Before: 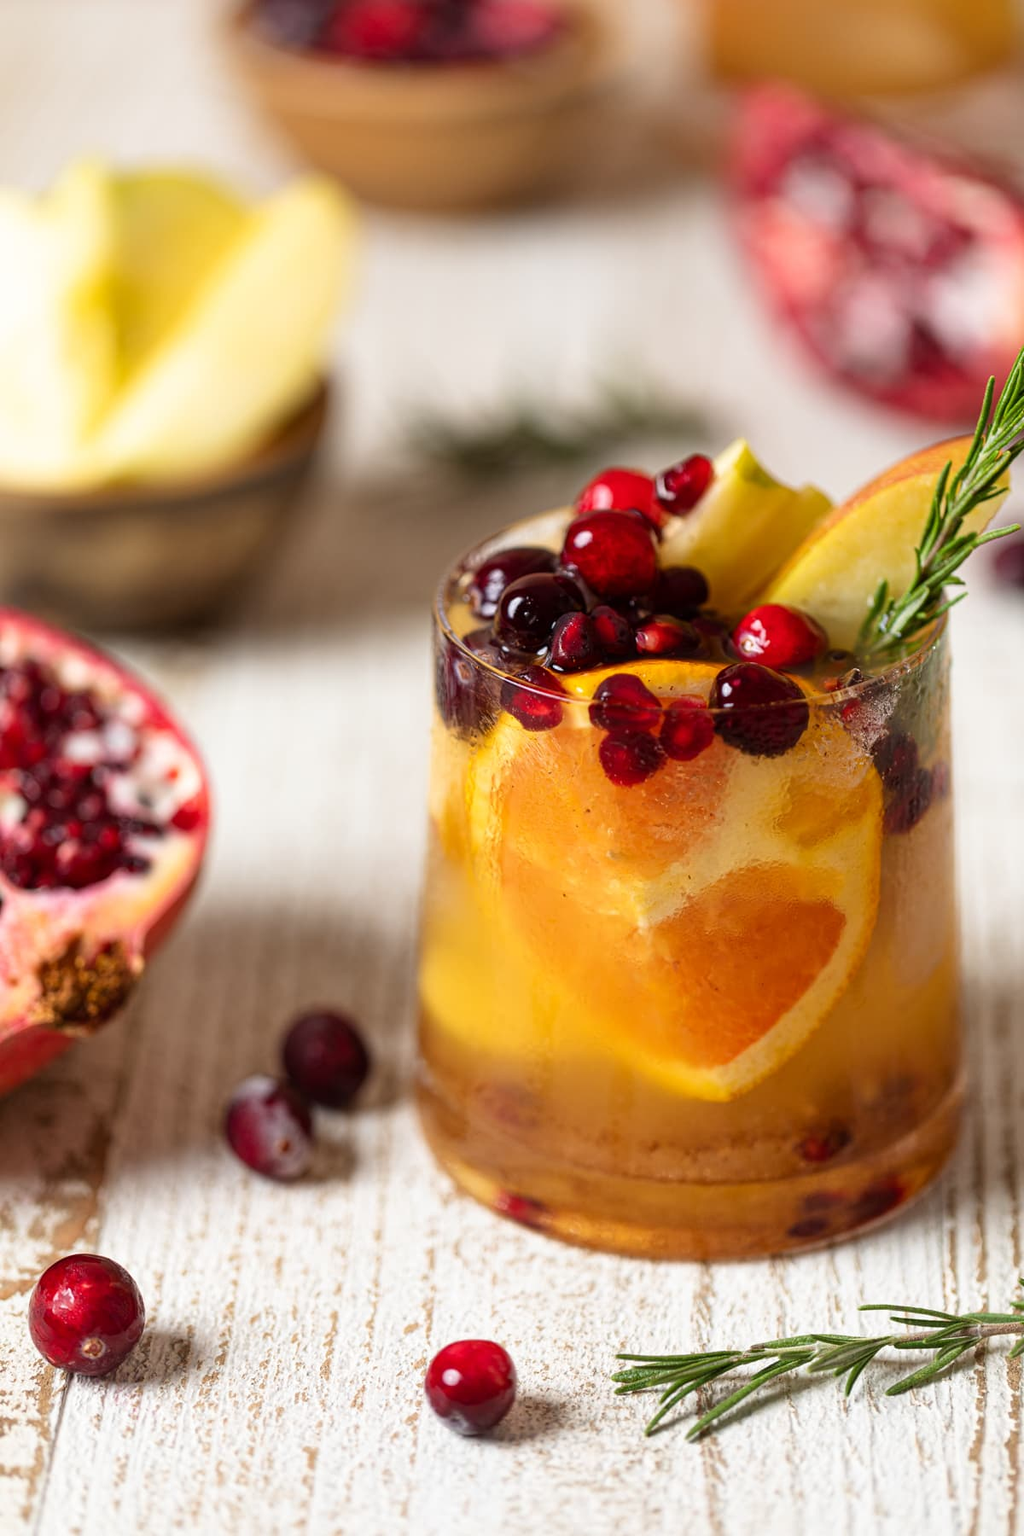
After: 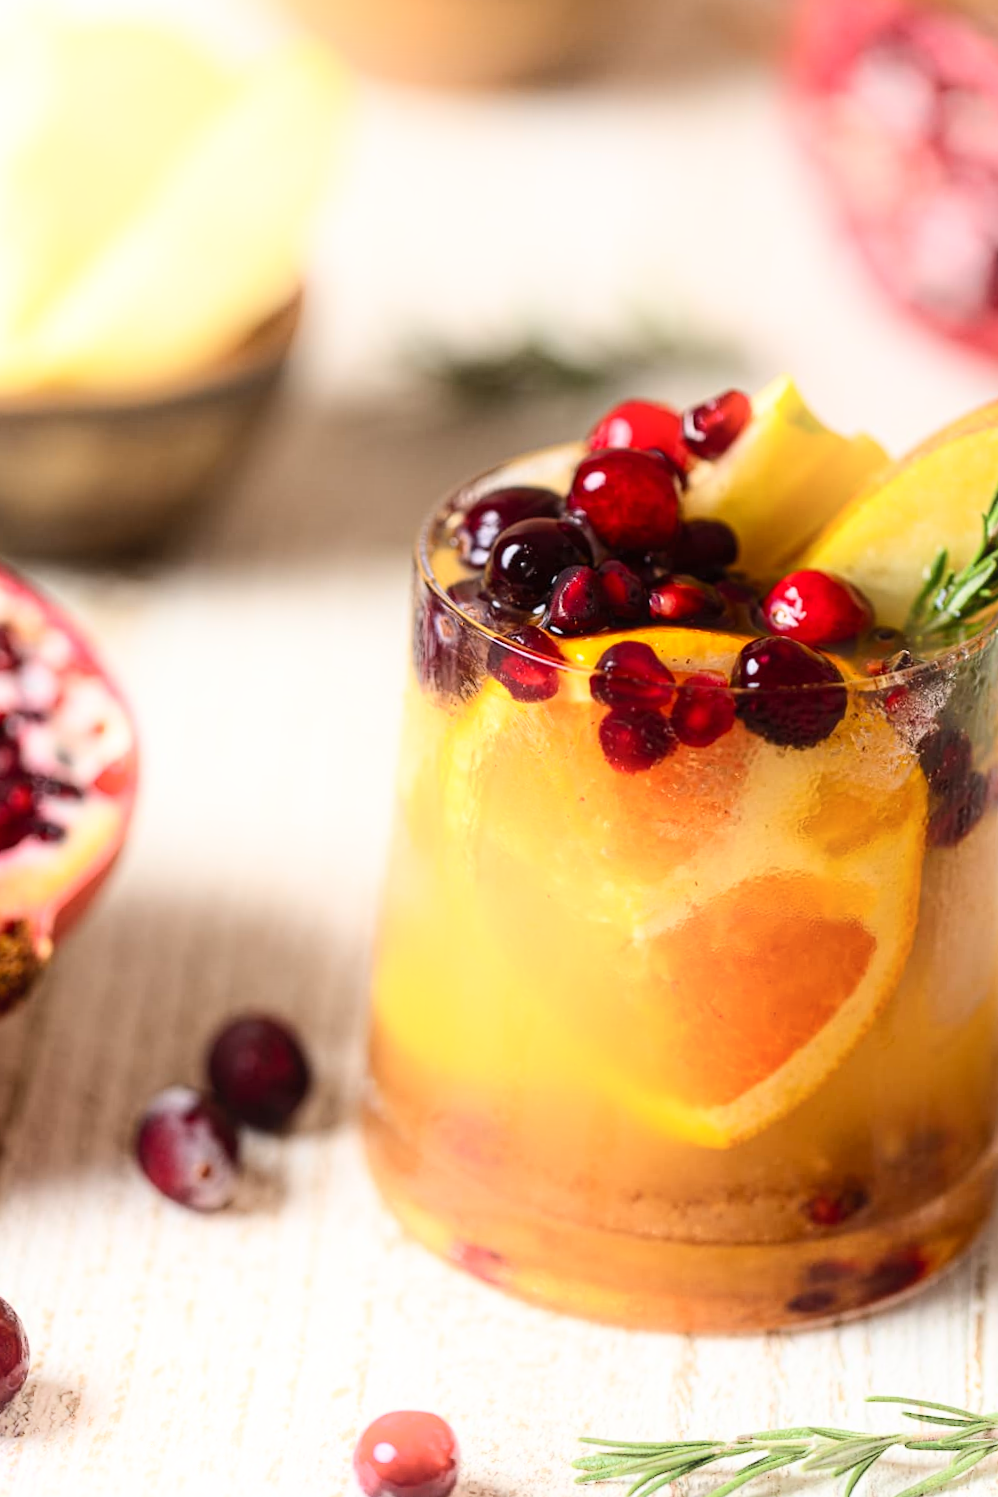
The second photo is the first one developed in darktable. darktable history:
contrast brightness saturation: contrast 0.2, brightness 0.15, saturation 0.14
crop and rotate: angle -3.27°, left 5.211%, top 5.211%, right 4.607%, bottom 4.607%
shadows and highlights: shadows -90, highlights 90, soften with gaussian
color balance: on, module defaults
